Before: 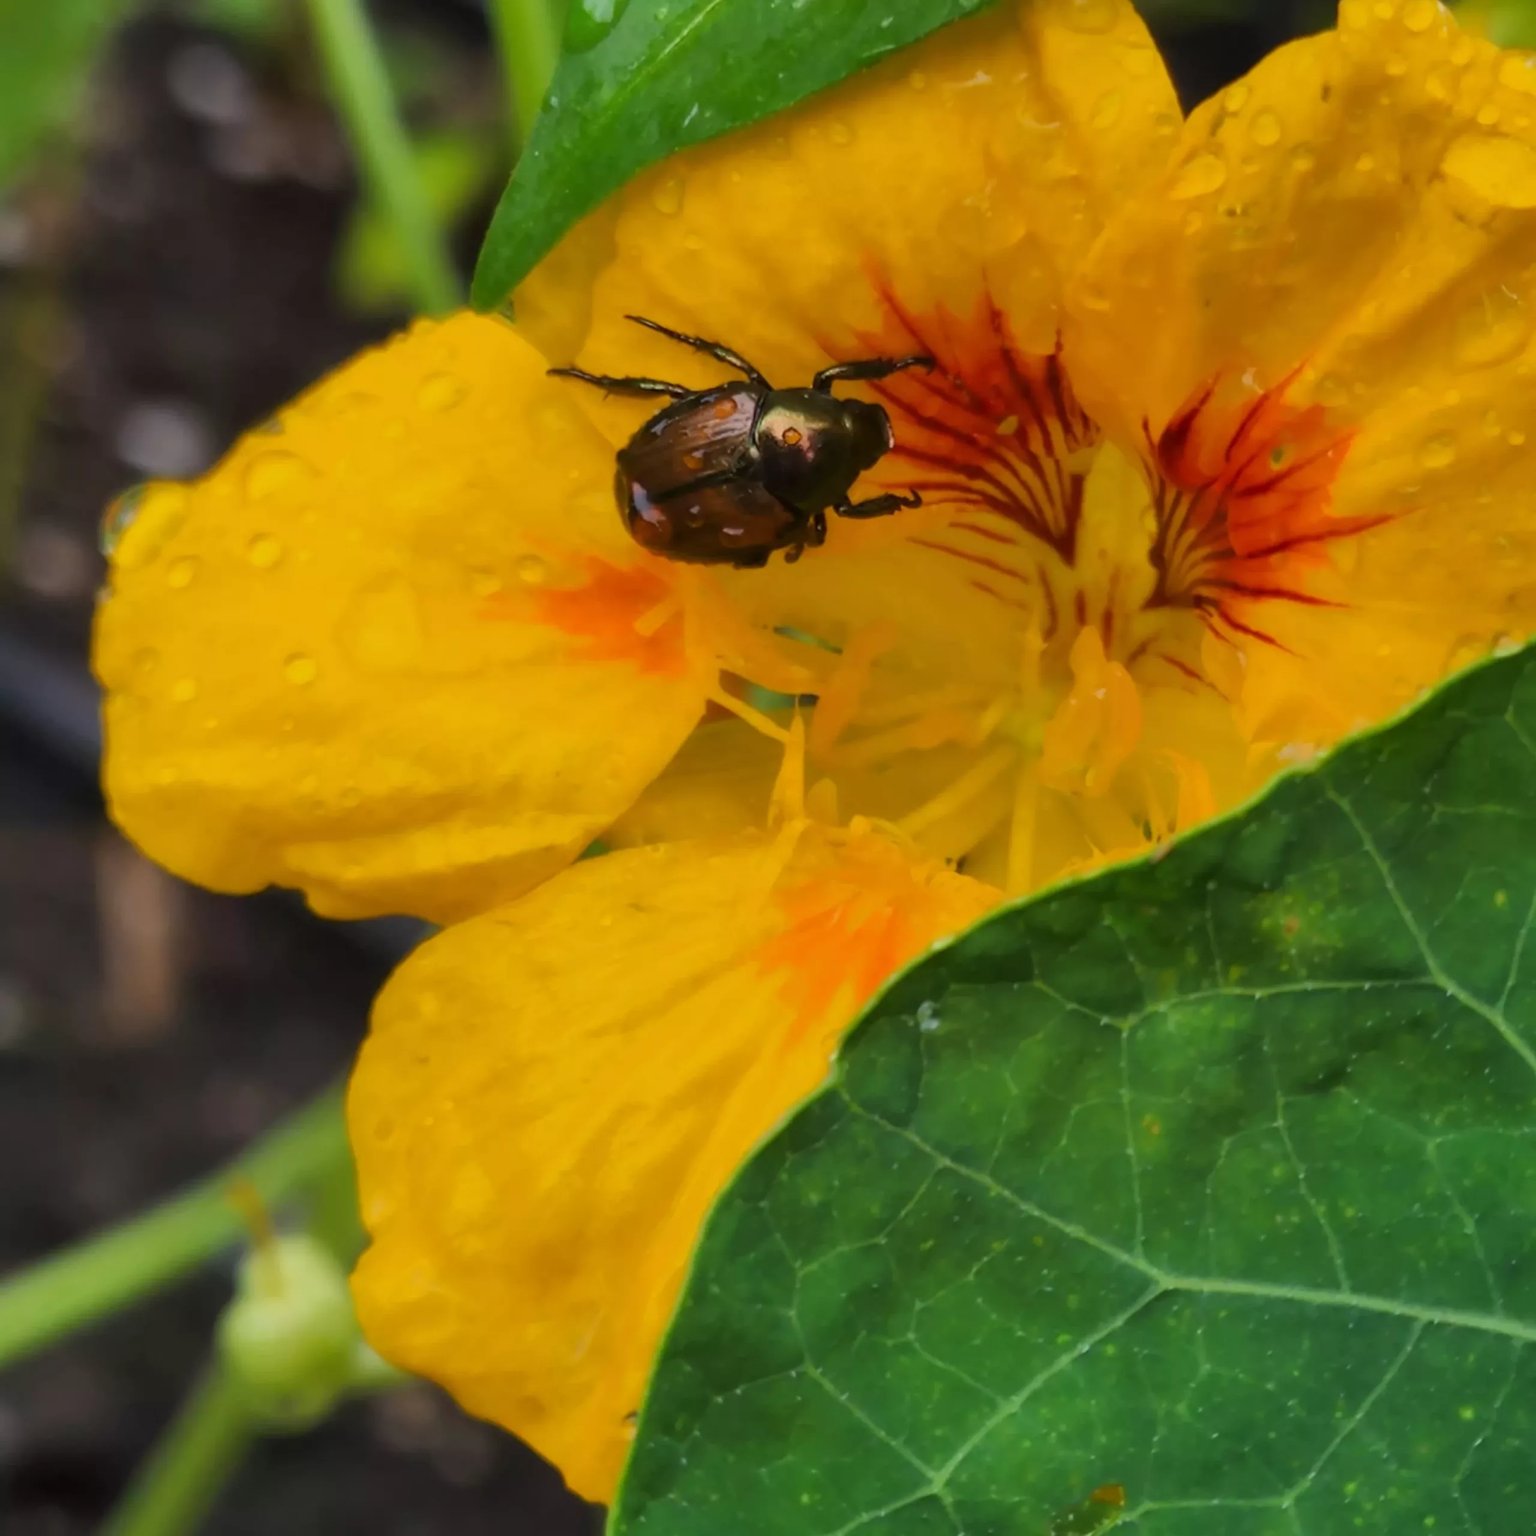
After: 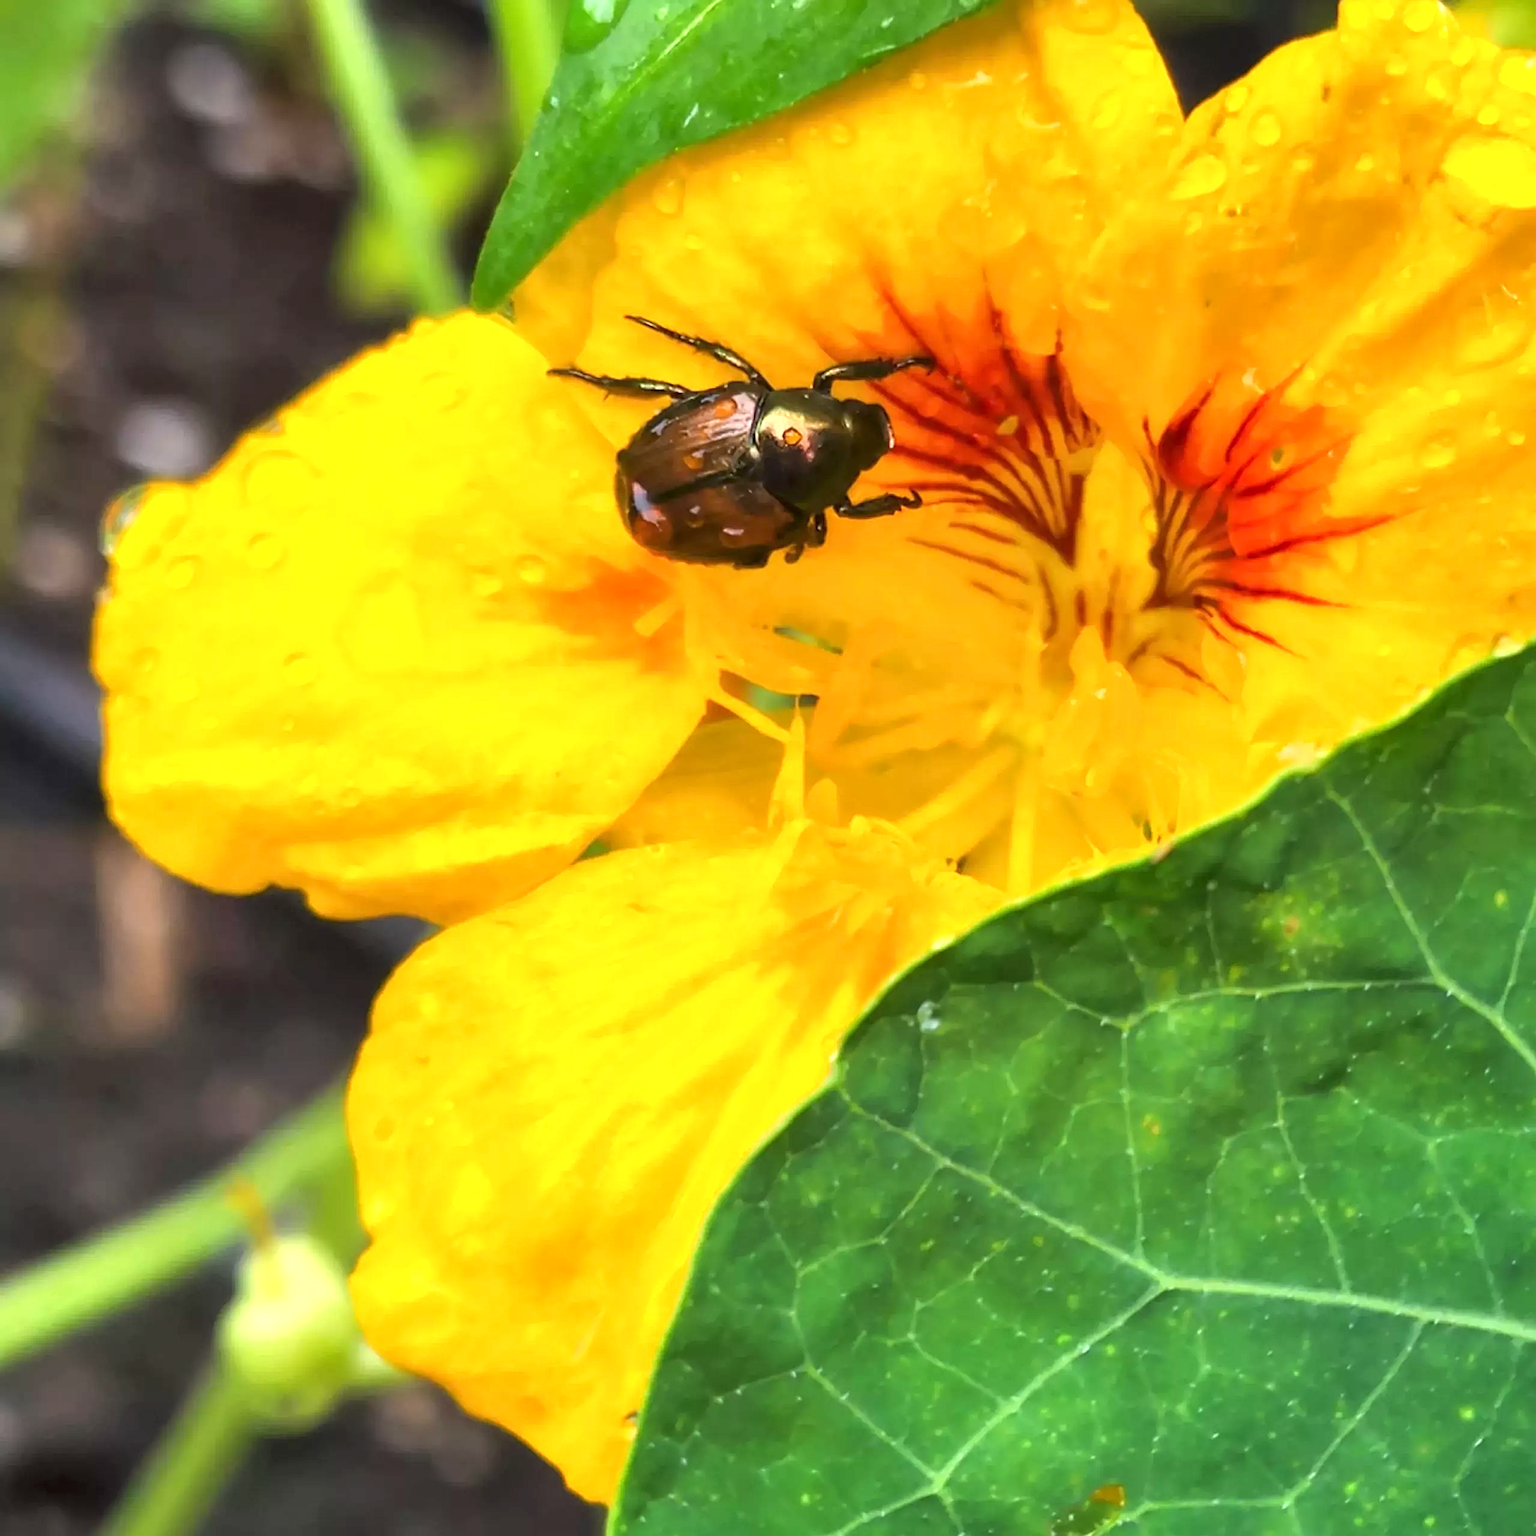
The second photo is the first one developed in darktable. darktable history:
local contrast: highlights 100%, shadows 100%, detail 120%, midtone range 0.2
exposure: exposure 1.2 EV, compensate highlight preservation false
sharpen: on, module defaults
tone equalizer: on, module defaults
